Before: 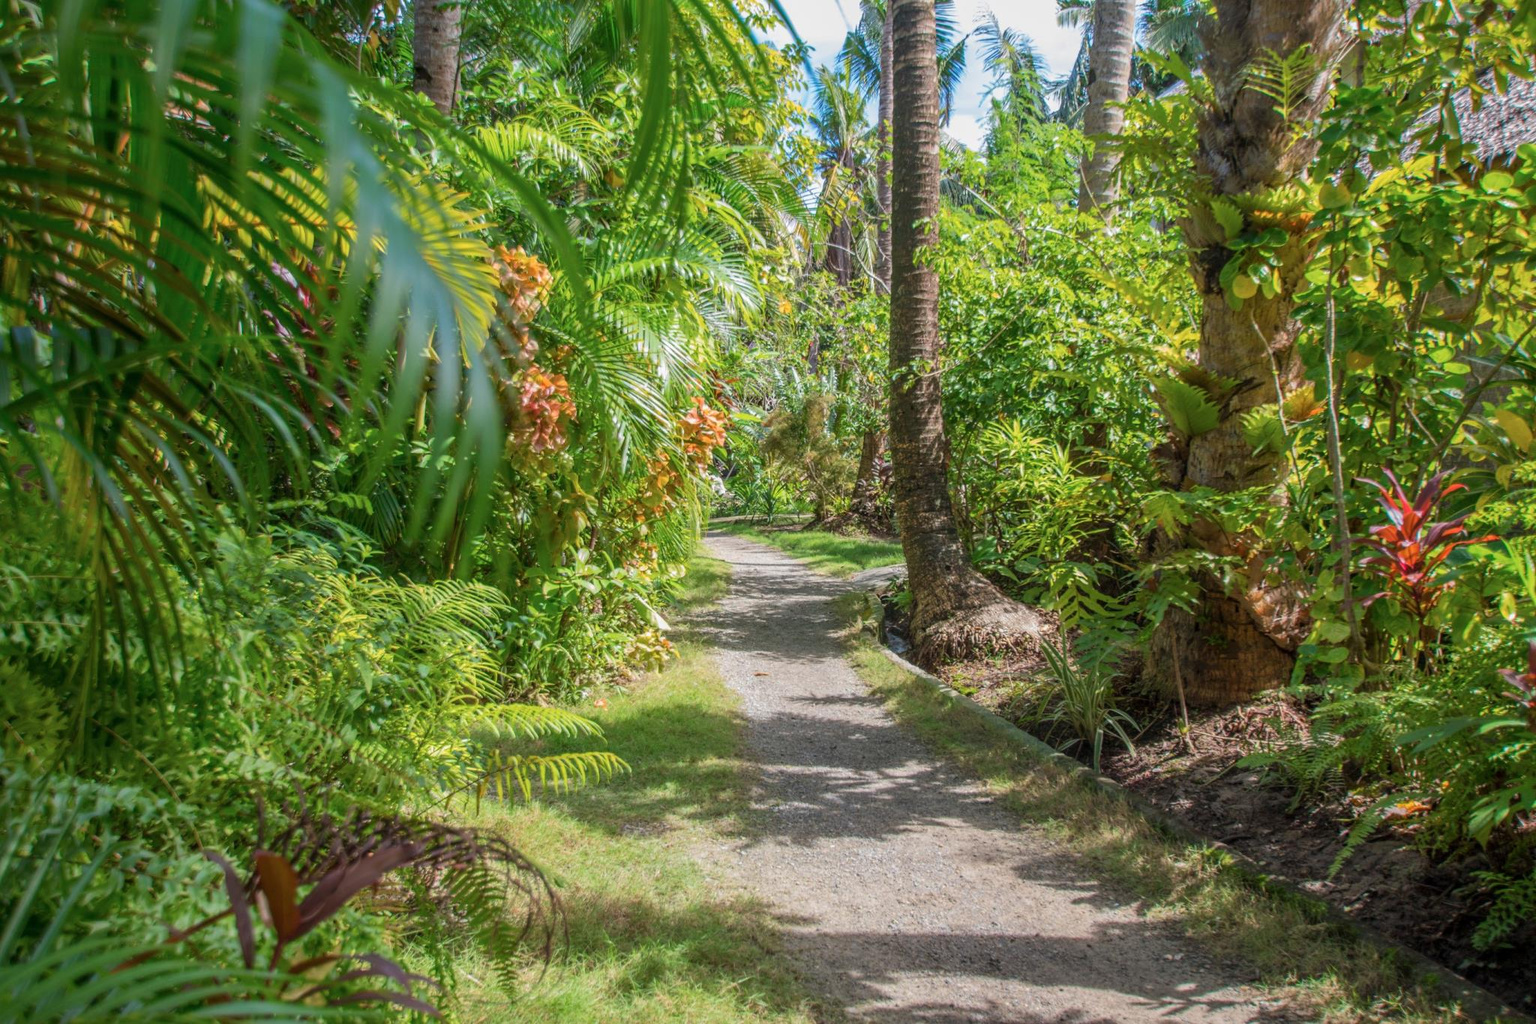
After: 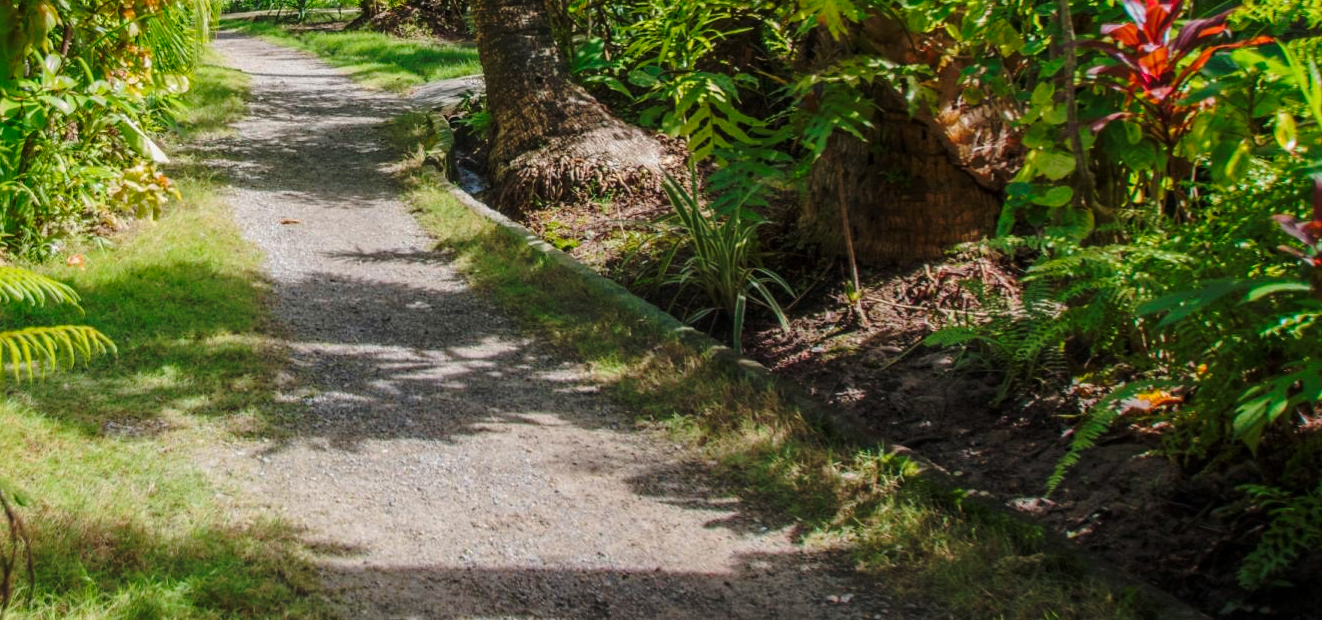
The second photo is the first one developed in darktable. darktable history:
base curve: curves: ch0 [(0, 0) (0.073, 0.04) (0.157, 0.139) (0.492, 0.492) (0.758, 0.758) (1, 1)], preserve colors none
crop and rotate: left 35.44%, top 49.659%, bottom 4.919%
